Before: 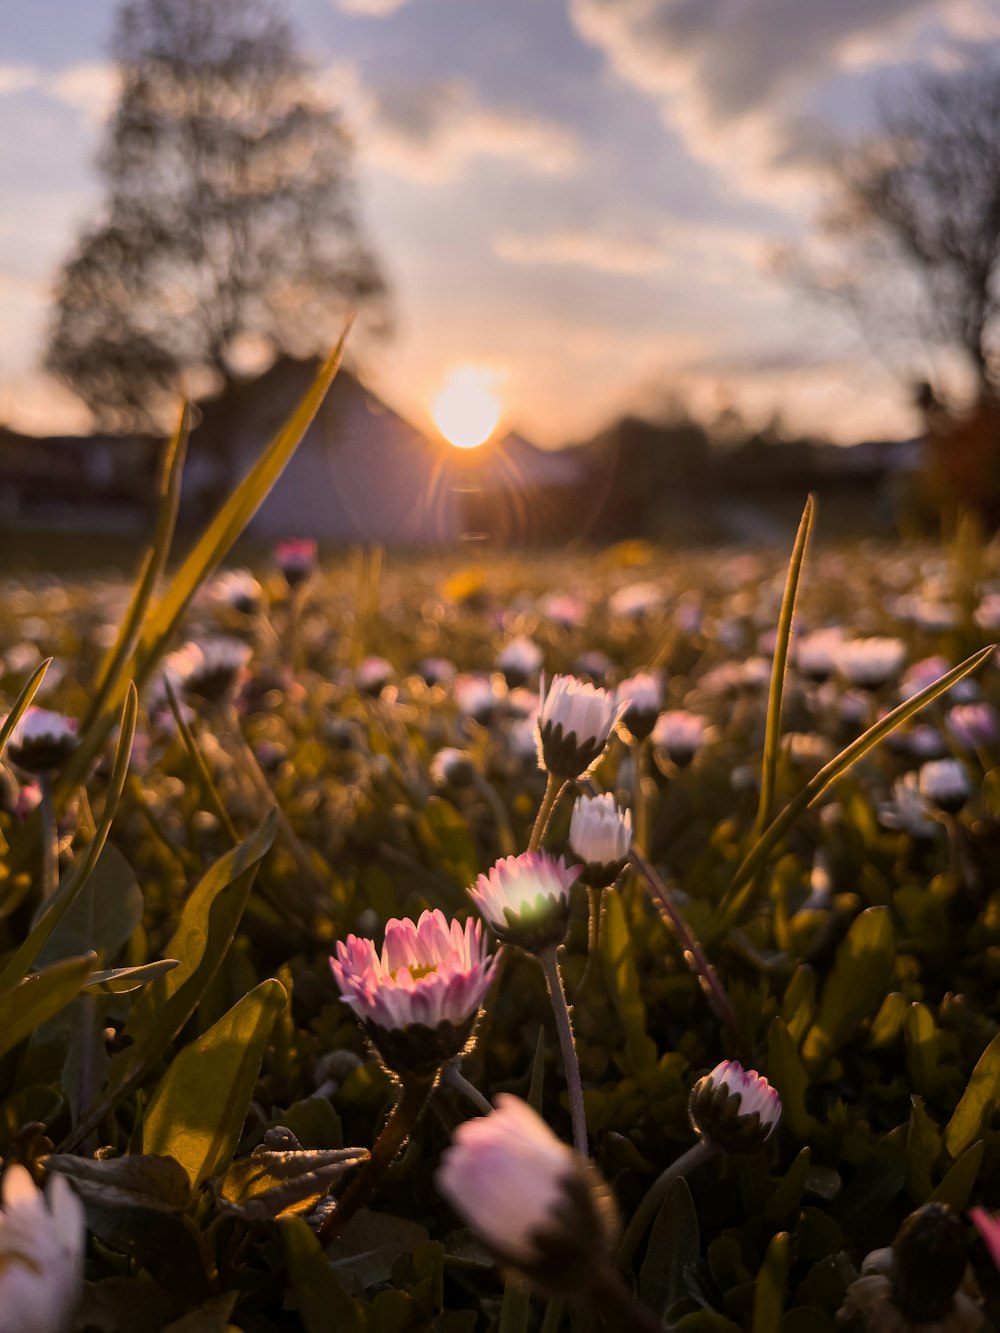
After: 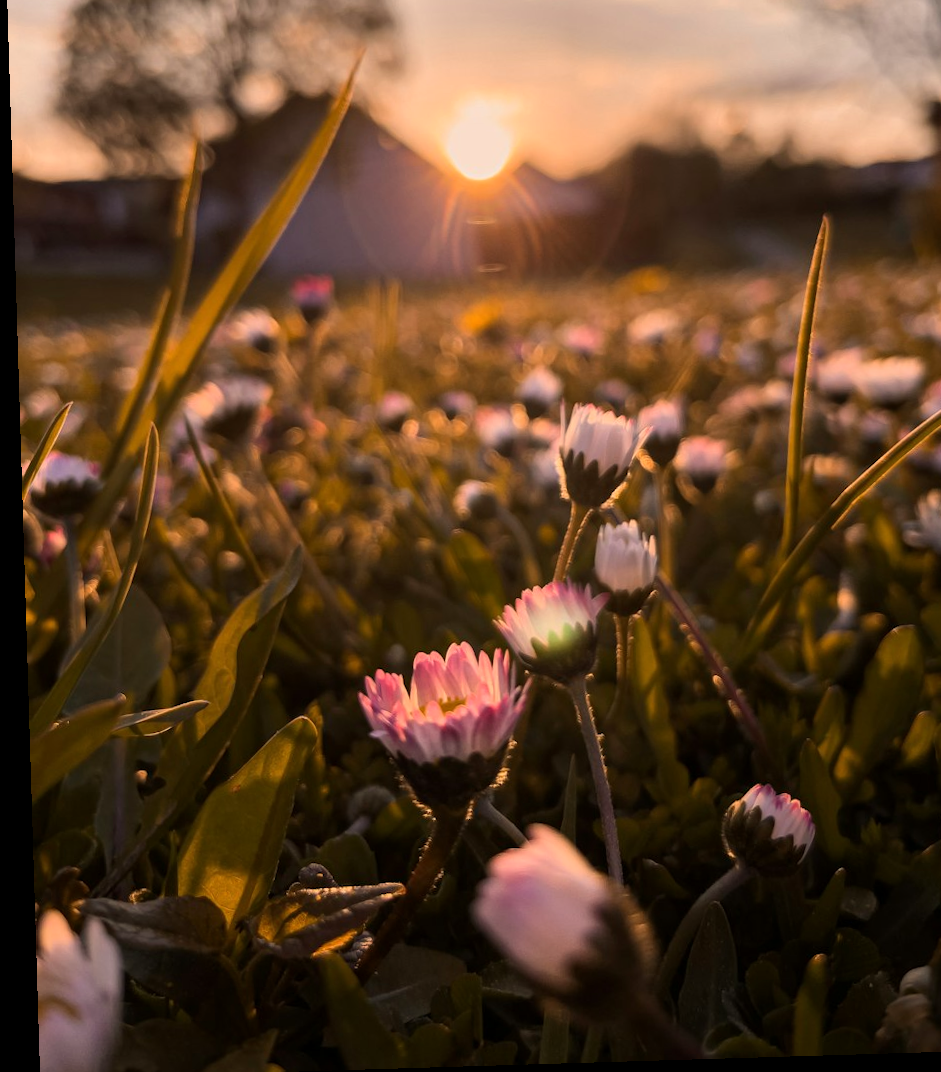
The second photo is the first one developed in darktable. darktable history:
local contrast: mode bilateral grid, contrast 20, coarseness 50, detail 102%, midtone range 0.2
crop: top 20.916%, right 9.437%, bottom 0.316%
rotate and perspective: rotation -1.75°, automatic cropping off
white balance: red 1.045, blue 0.932
